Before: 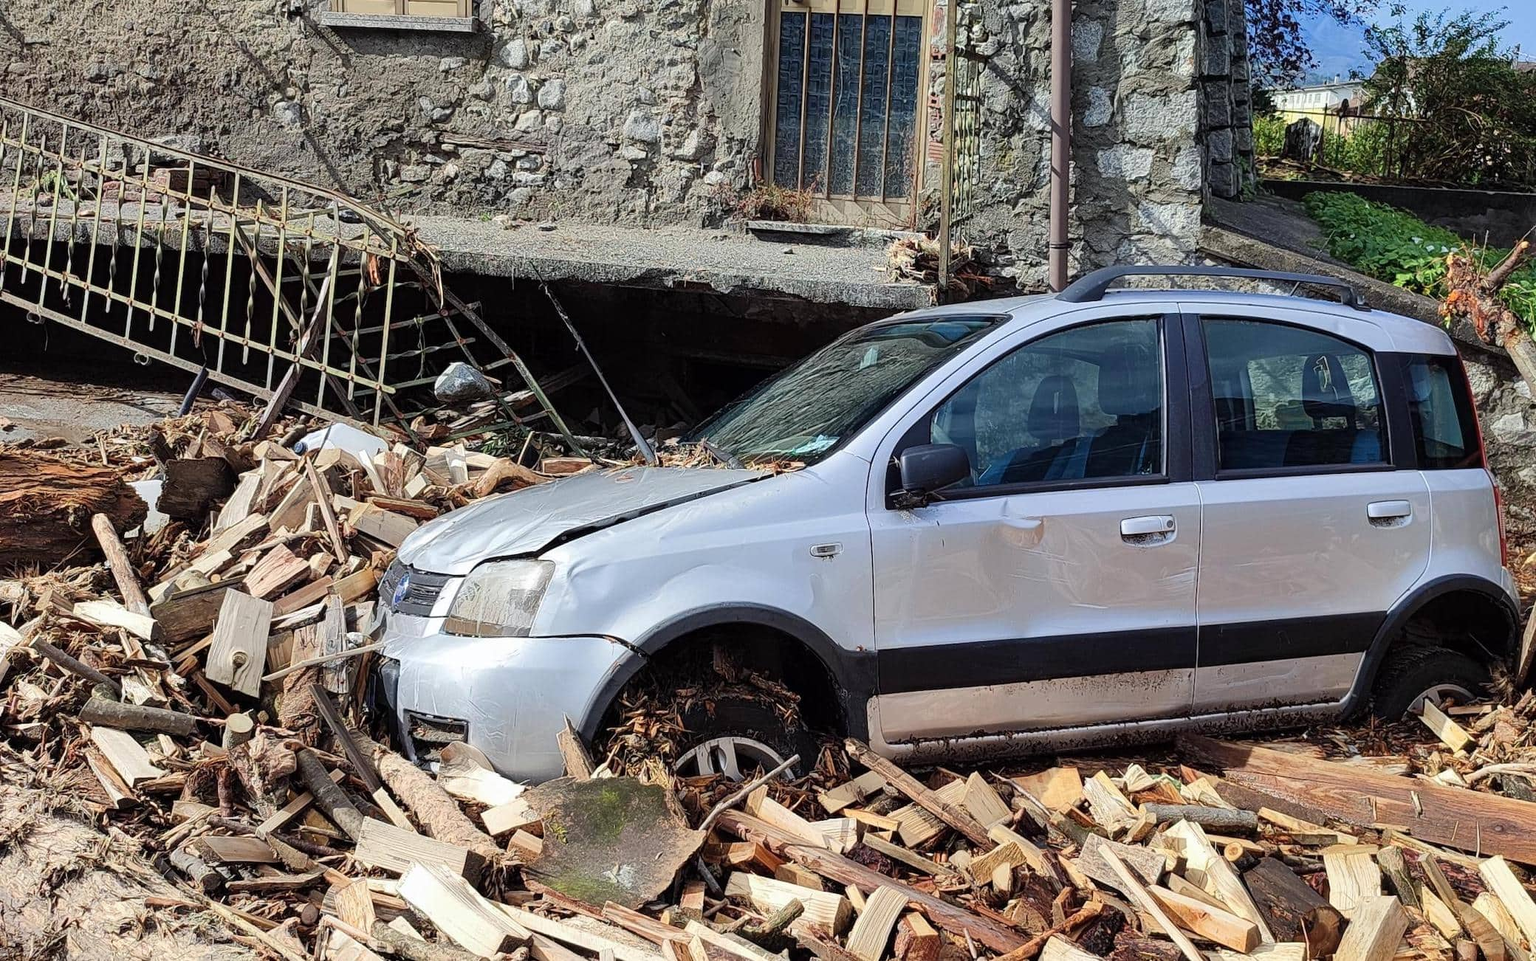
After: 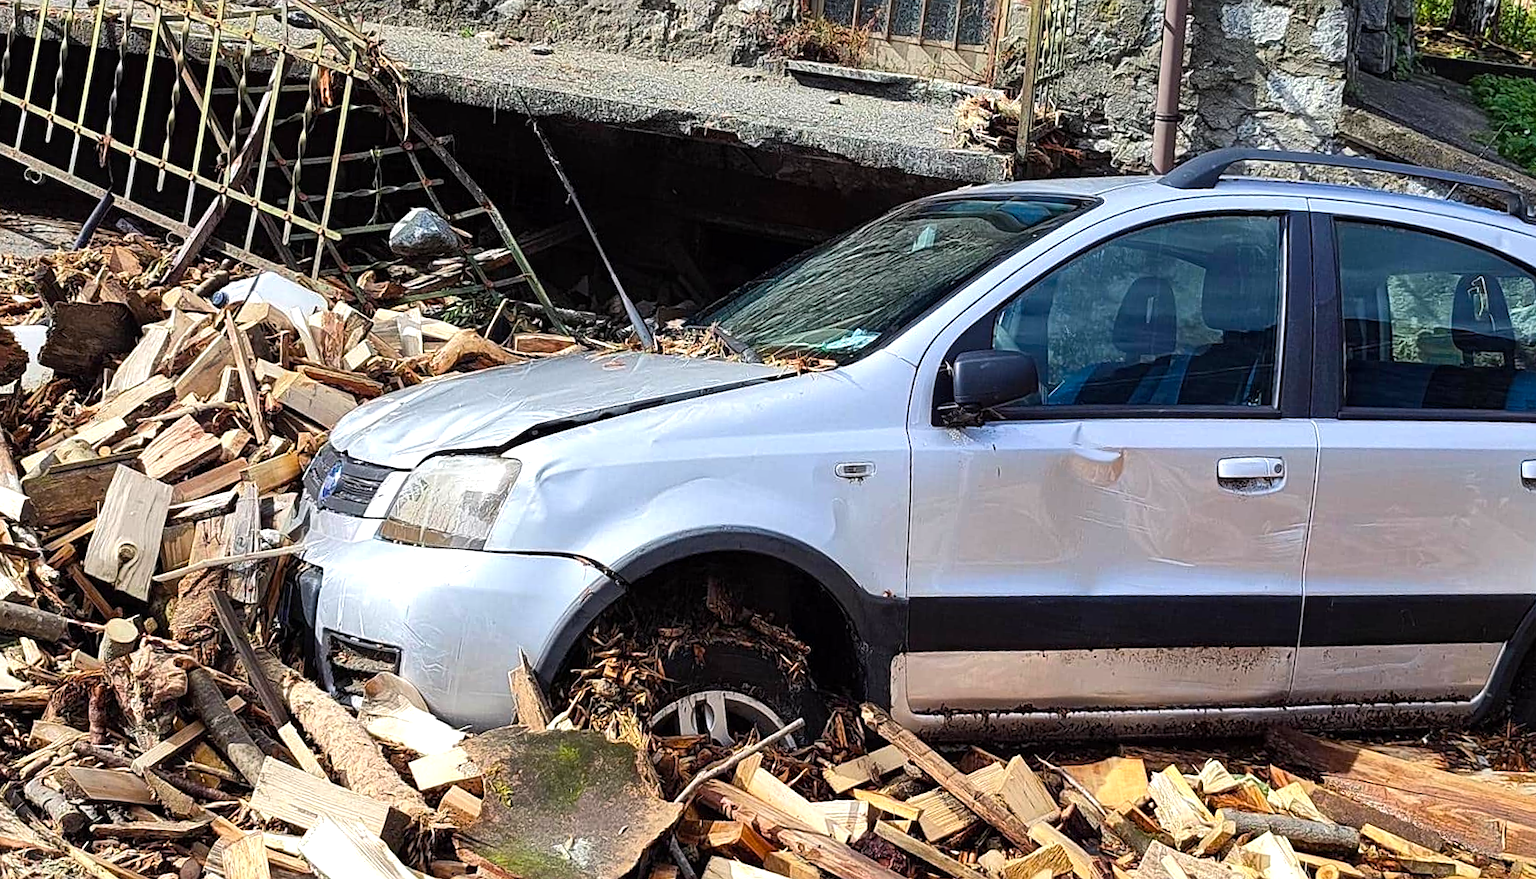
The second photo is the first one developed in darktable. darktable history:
shadows and highlights: shadows 2.62, highlights -16.78, soften with gaussian
sharpen: amount 0.218
color balance rgb: highlights gain › chroma 0.147%, highlights gain › hue 330.87°, perceptual saturation grading › global saturation 25.506%, perceptual brilliance grading › global brilliance 1.547%, perceptual brilliance grading › highlights 8.72%, perceptual brilliance grading › shadows -4.433%, global vibrance 9.496%
crop and rotate: angle -4.11°, left 9.833%, top 21.121%, right 12.009%, bottom 11.848%
